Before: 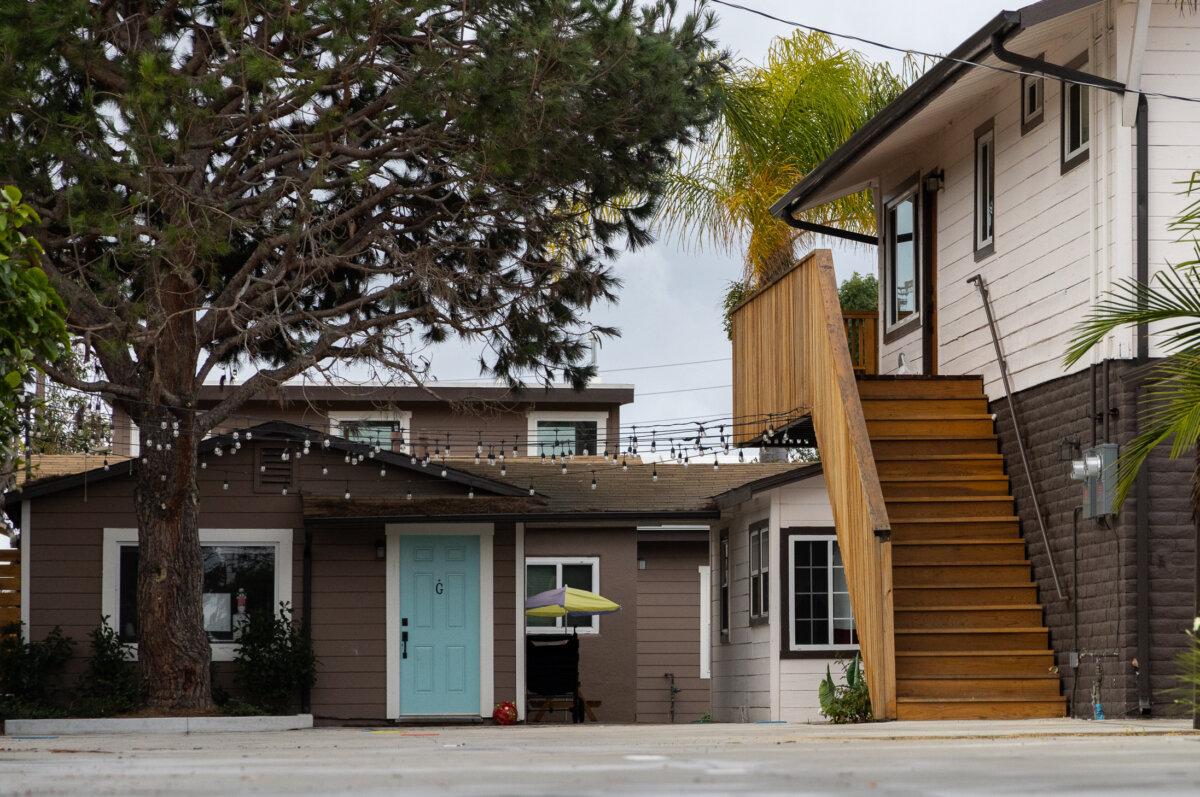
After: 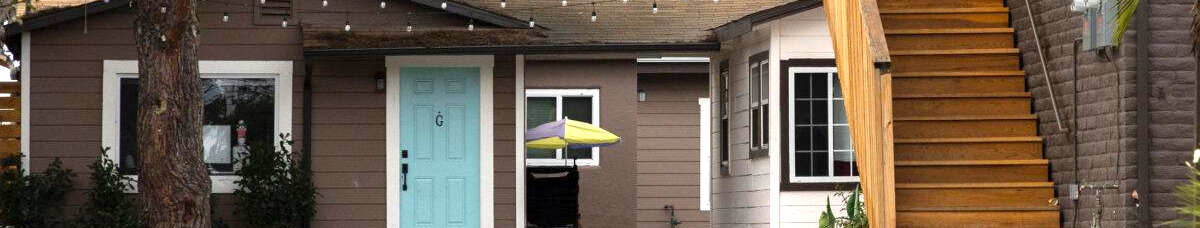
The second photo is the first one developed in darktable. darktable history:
exposure: exposure 1.091 EV, compensate highlight preservation false
crop and rotate: top 58.934%, bottom 12.437%
